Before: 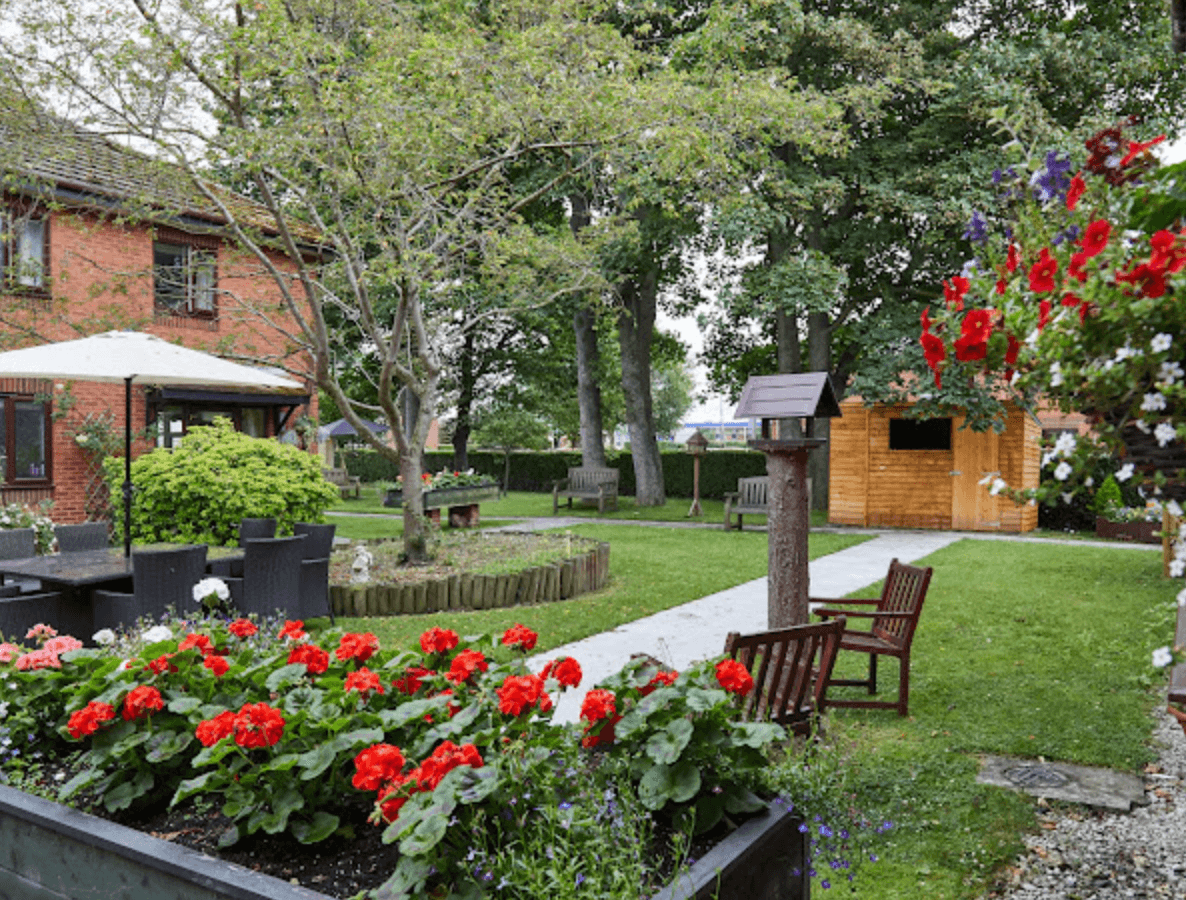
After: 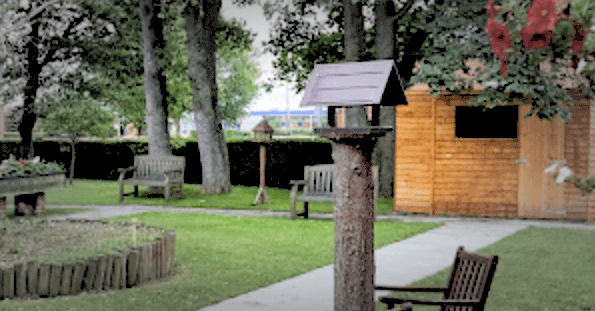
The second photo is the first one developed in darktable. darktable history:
crop: left 36.607%, top 34.735%, right 13.146%, bottom 30.611%
rgb levels: levels [[0.027, 0.429, 0.996], [0, 0.5, 1], [0, 0.5, 1]]
vignetting: fall-off start 48.41%, automatic ratio true, width/height ratio 1.29, unbound false
